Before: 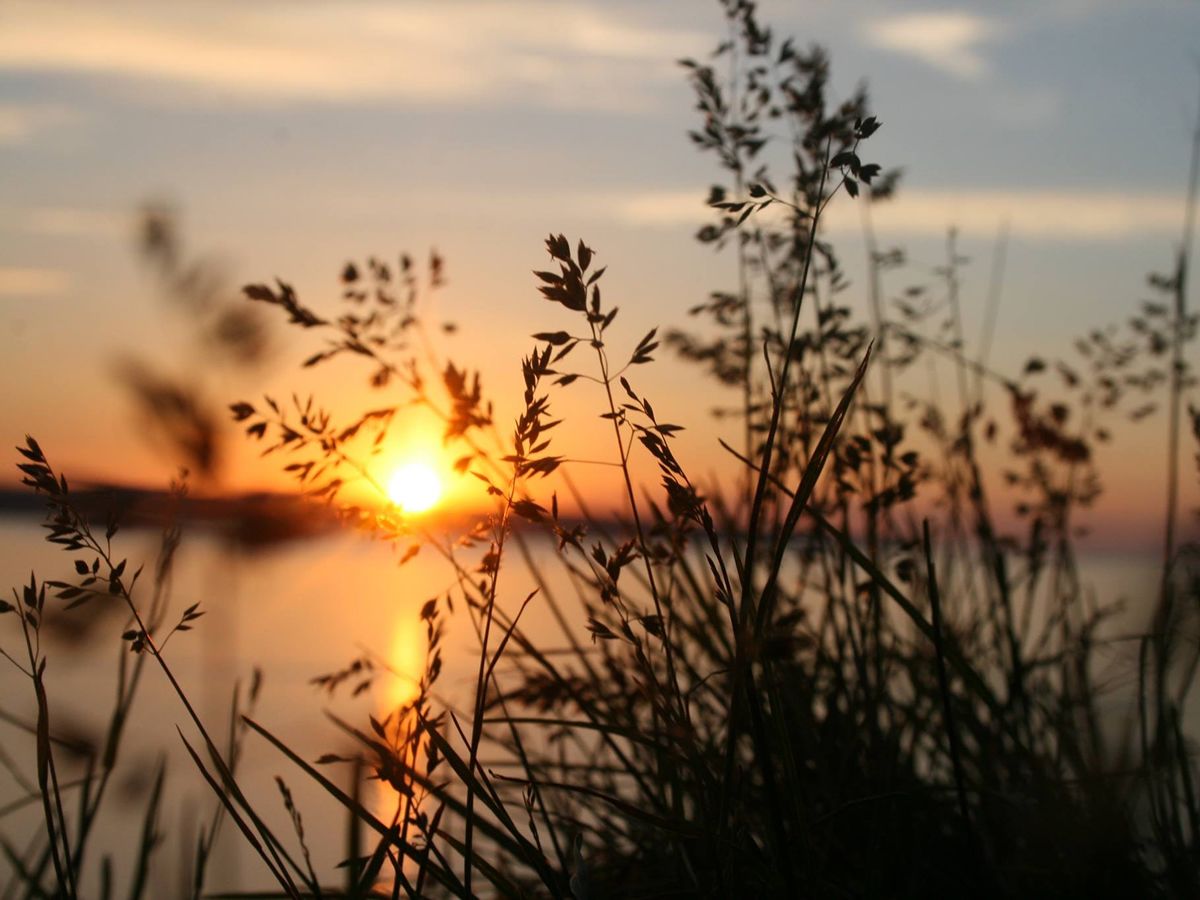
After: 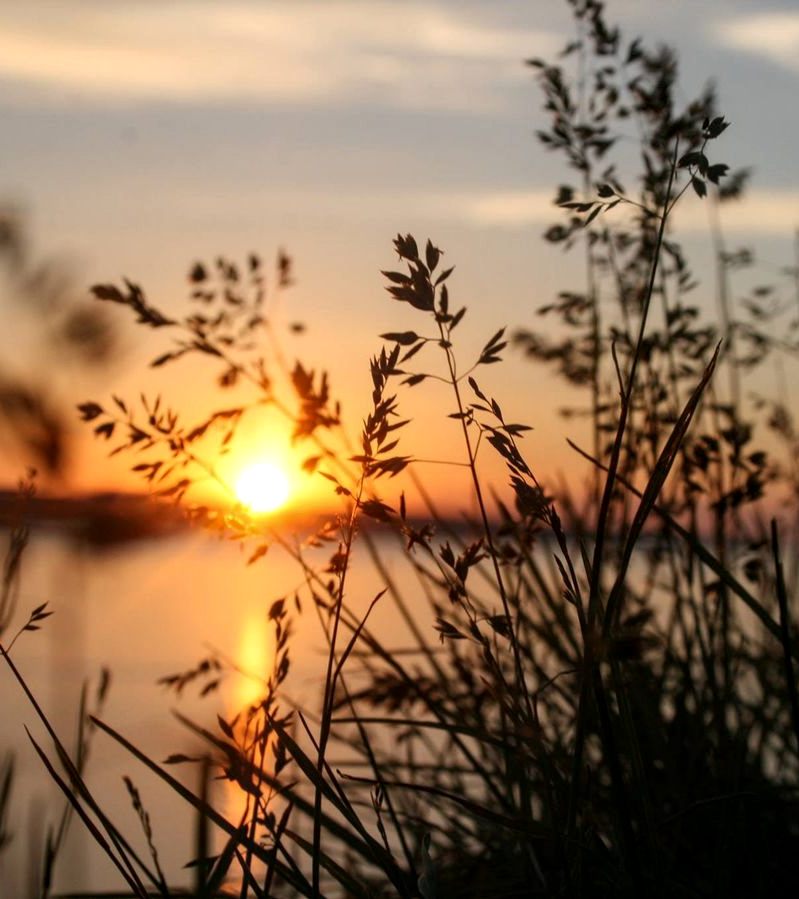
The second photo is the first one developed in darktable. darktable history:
local contrast: on, module defaults
crop and rotate: left 12.673%, right 20.66%
